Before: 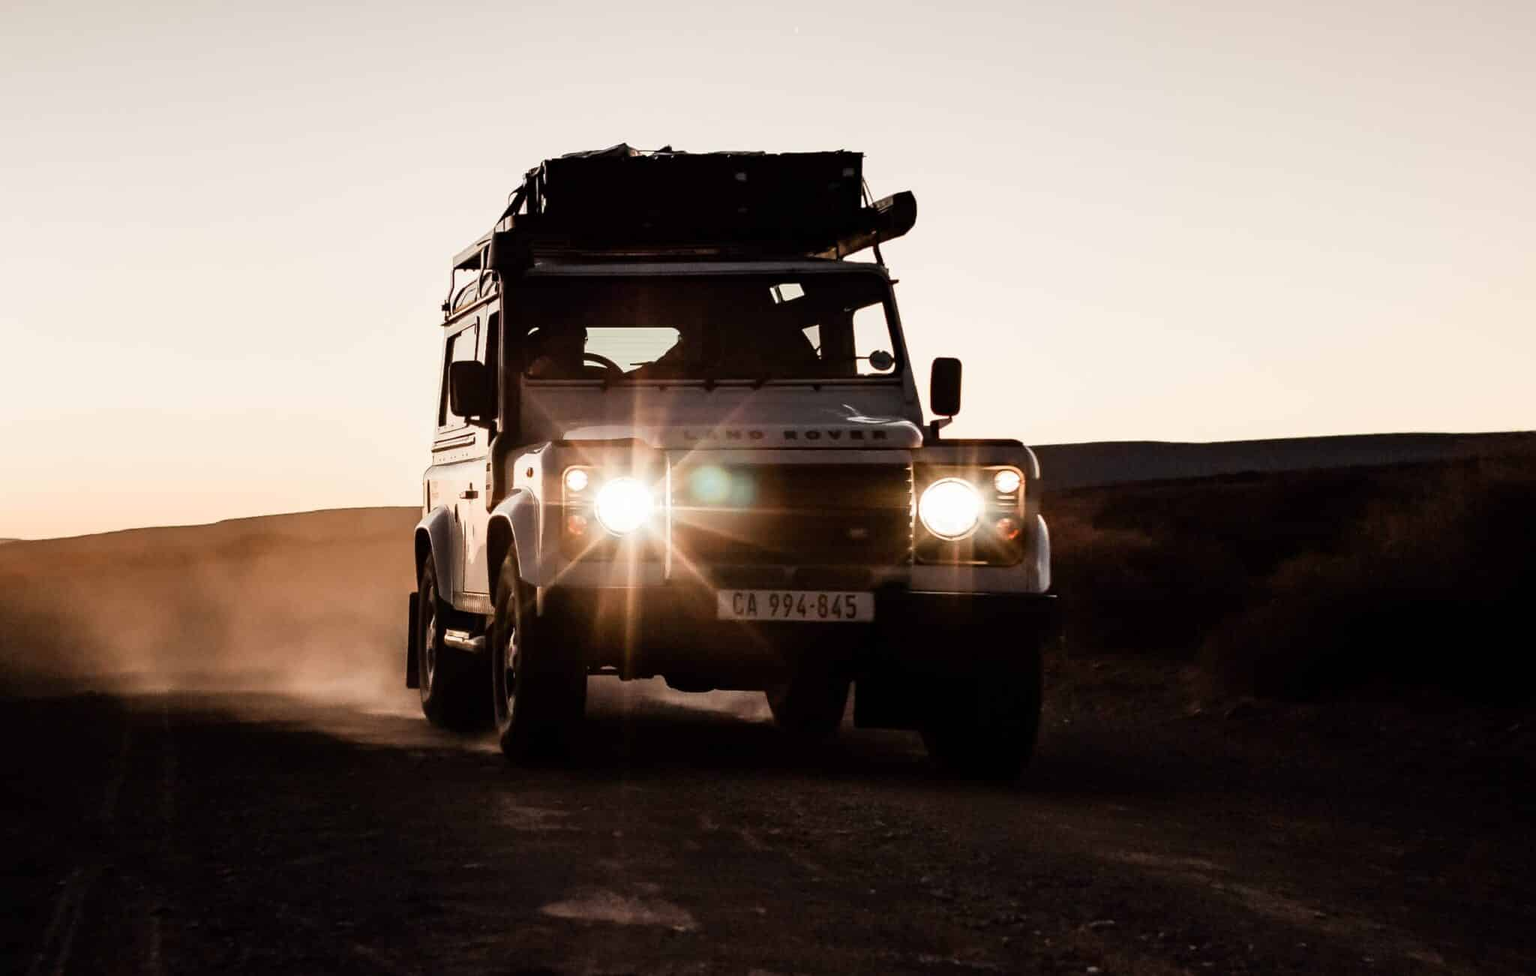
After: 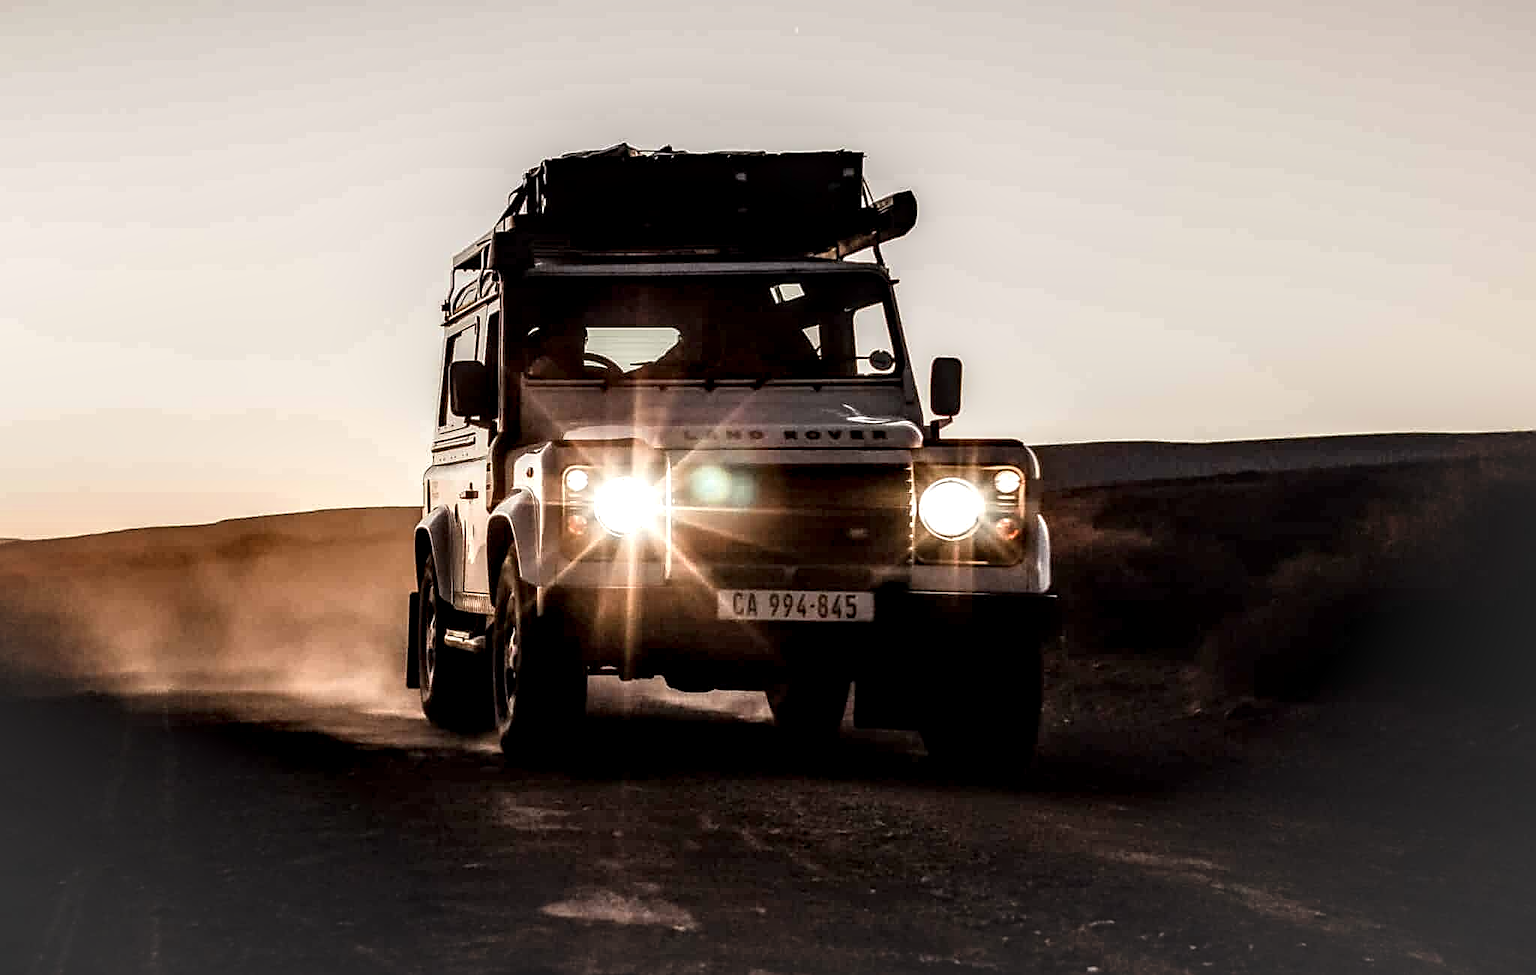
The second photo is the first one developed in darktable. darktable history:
local contrast: highlights 16%, detail 185%
vignetting: brightness 0.03, saturation 0.003, automatic ratio true
sharpen: on, module defaults
